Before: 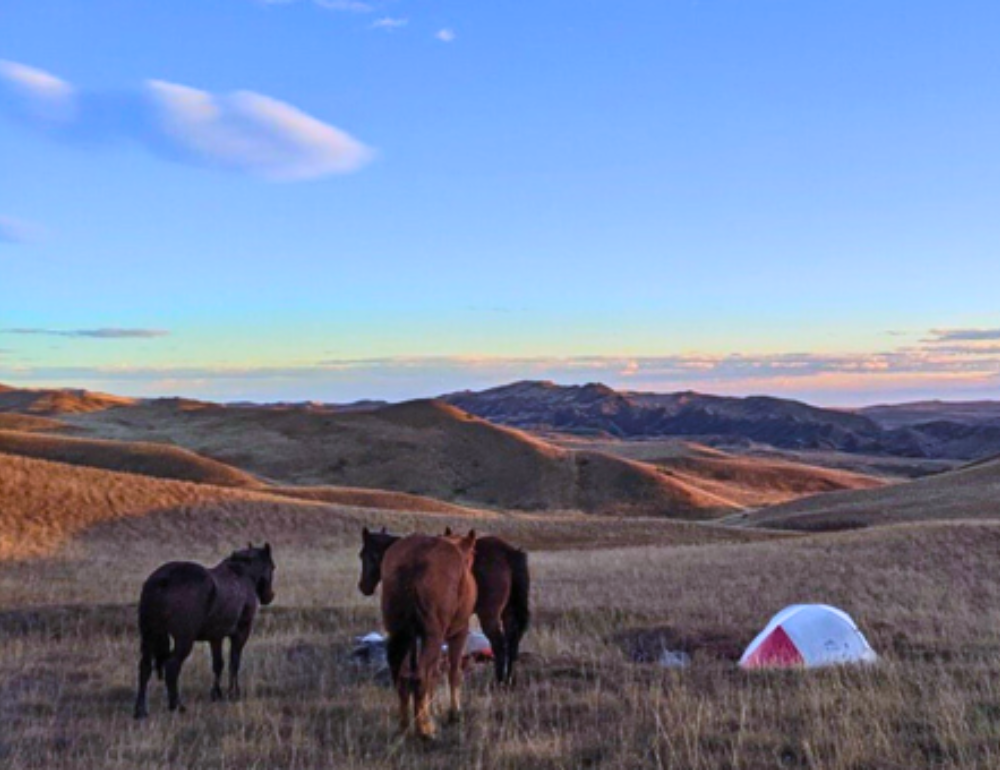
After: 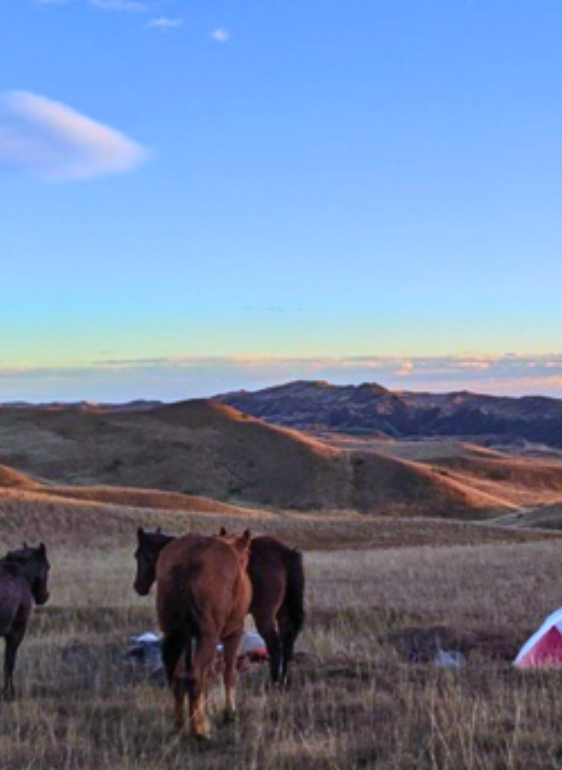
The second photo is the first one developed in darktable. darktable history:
white balance: red 0.978, blue 0.999
crop and rotate: left 22.516%, right 21.234%
